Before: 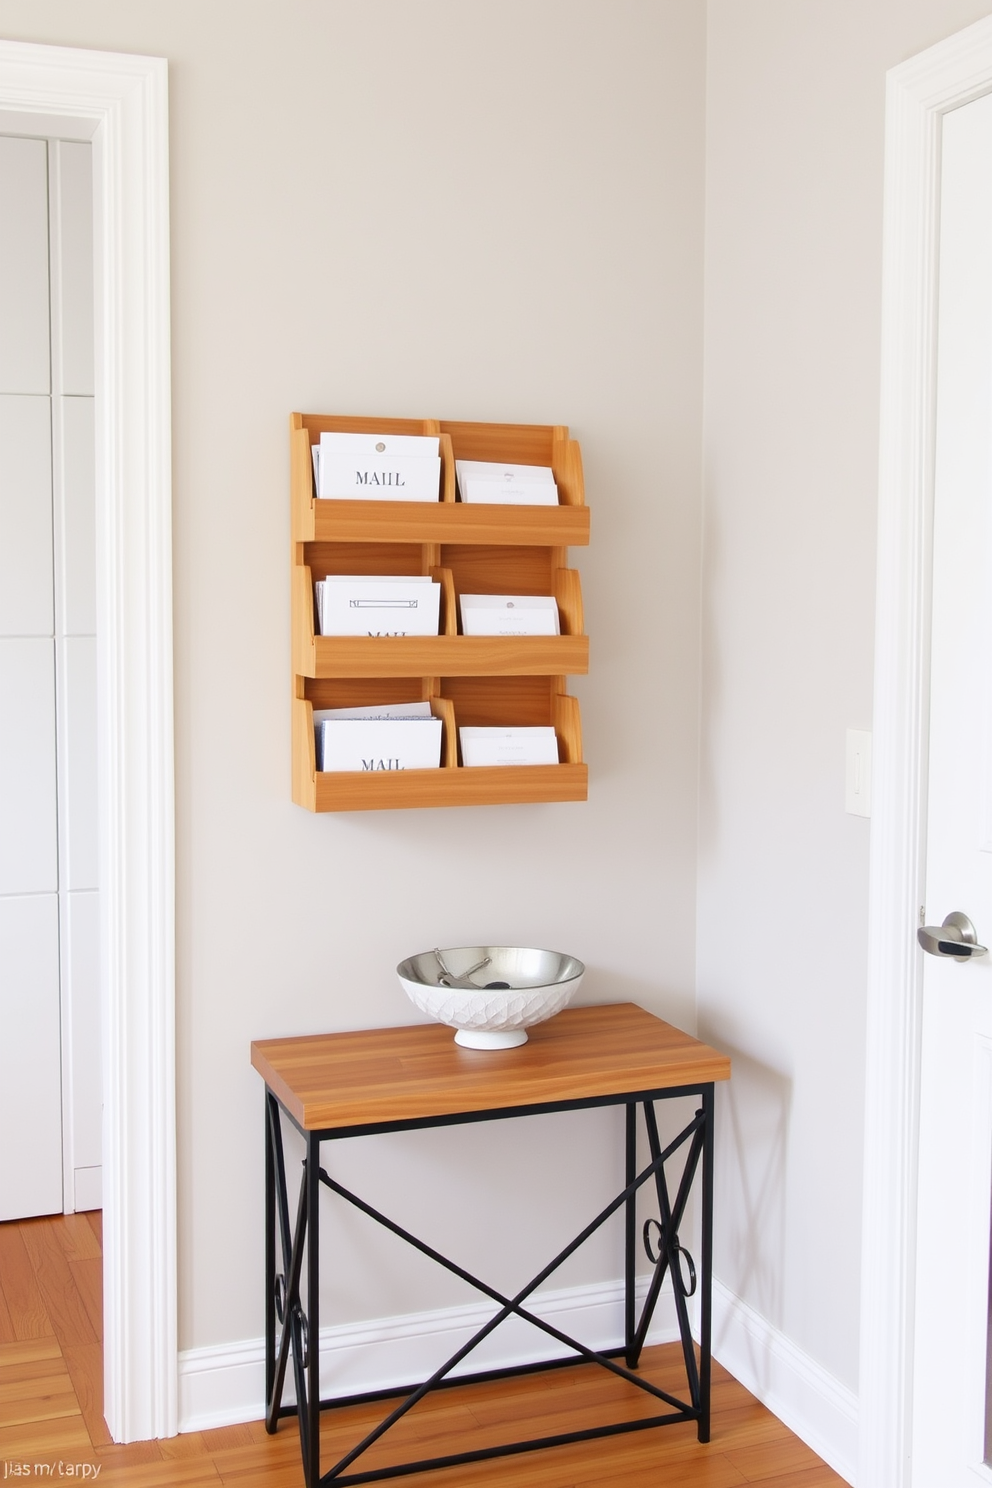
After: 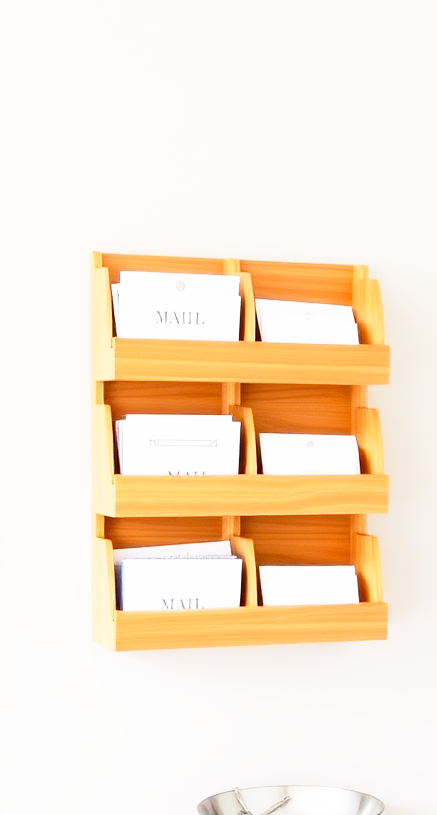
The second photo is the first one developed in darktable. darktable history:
crop: left 20.248%, top 10.86%, right 35.675%, bottom 34.321%
base curve: curves: ch0 [(0, 0) (0.012, 0.01) (0.073, 0.168) (0.31, 0.711) (0.645, 0.957) (1, 1)], preserve colors none
